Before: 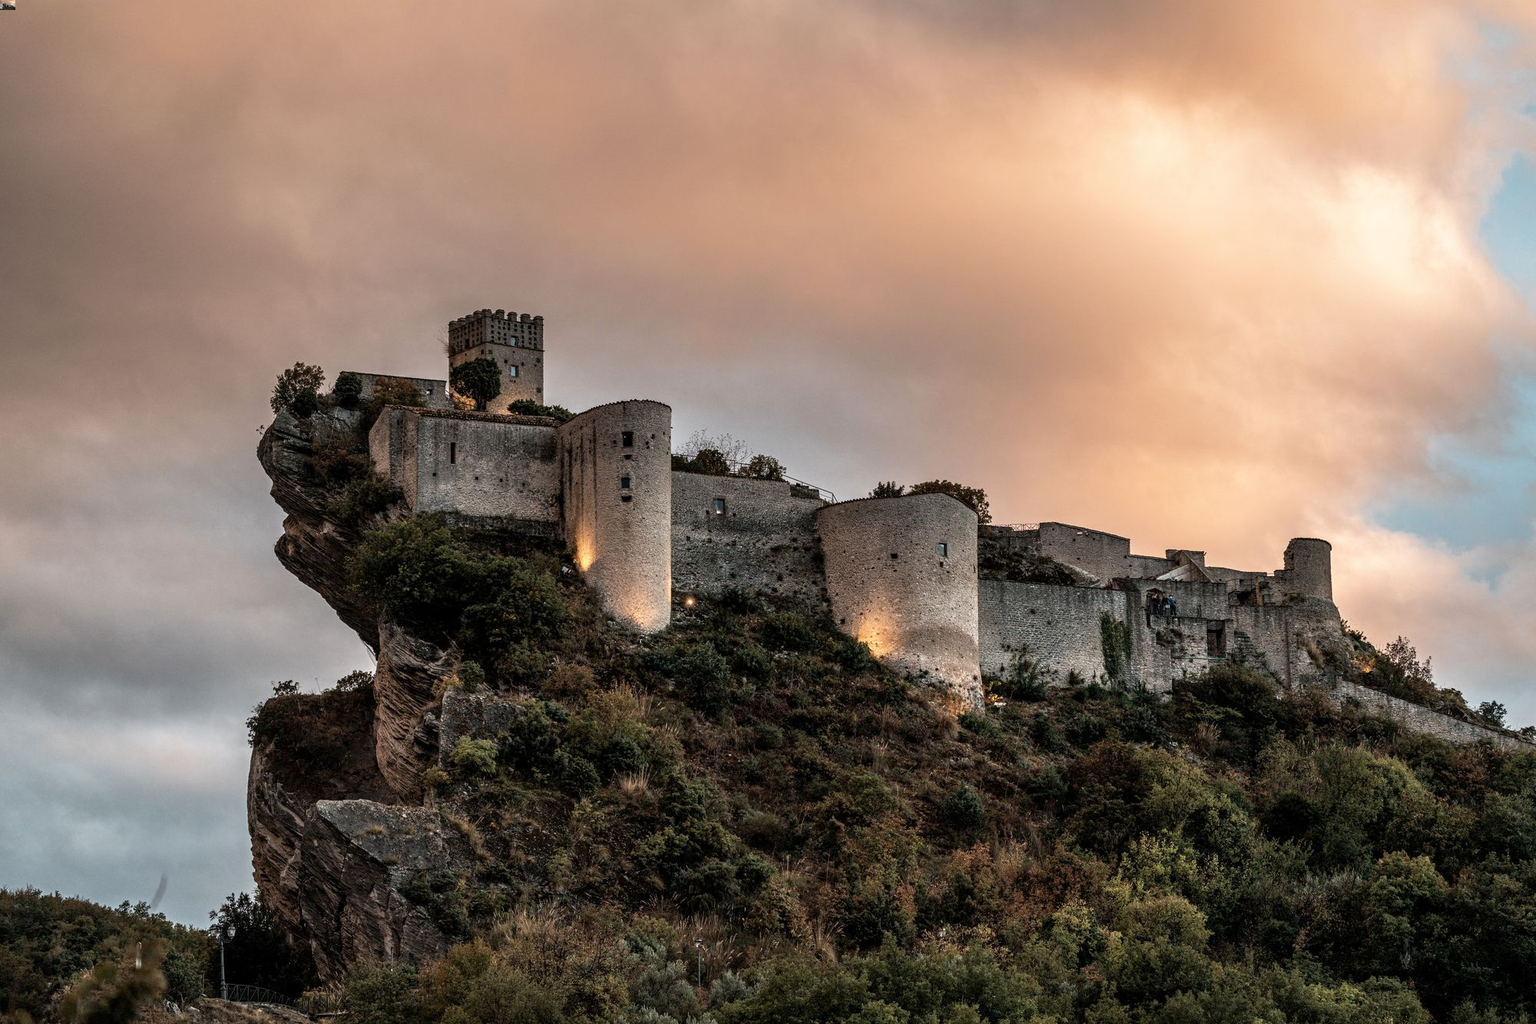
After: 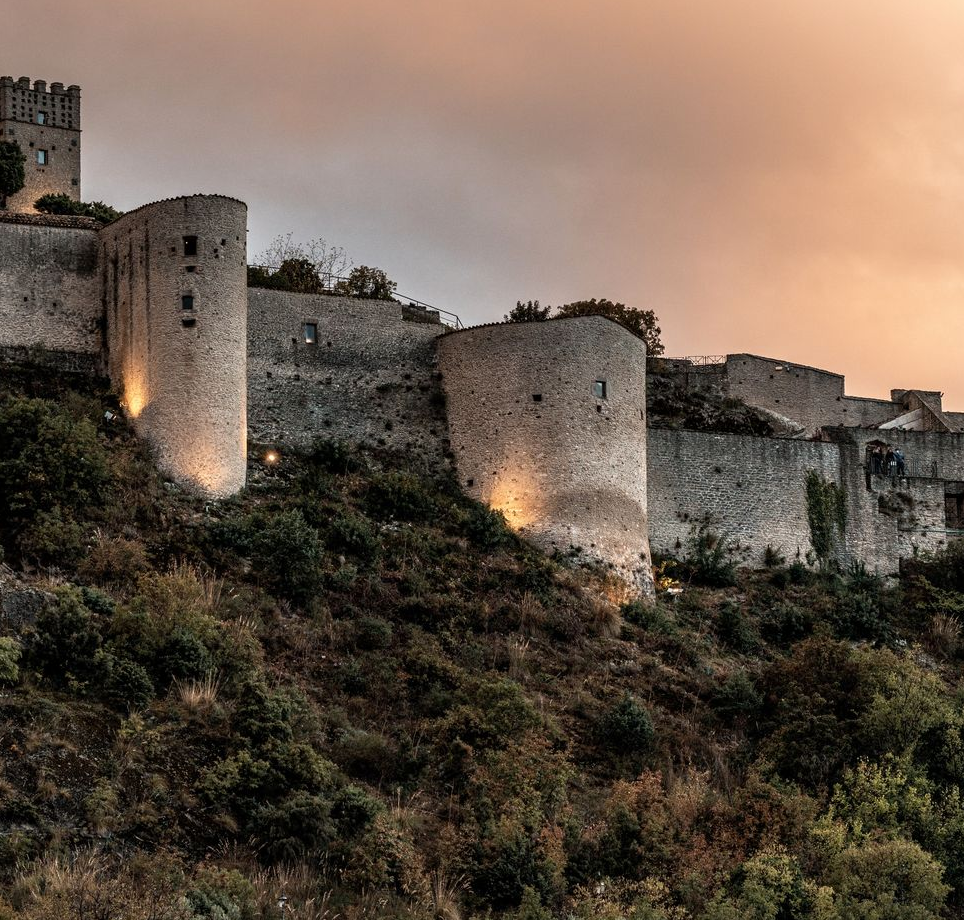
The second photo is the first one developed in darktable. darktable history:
crop: left 31.393%, top 24.476%, right 20.387%, bottom 6.477%
